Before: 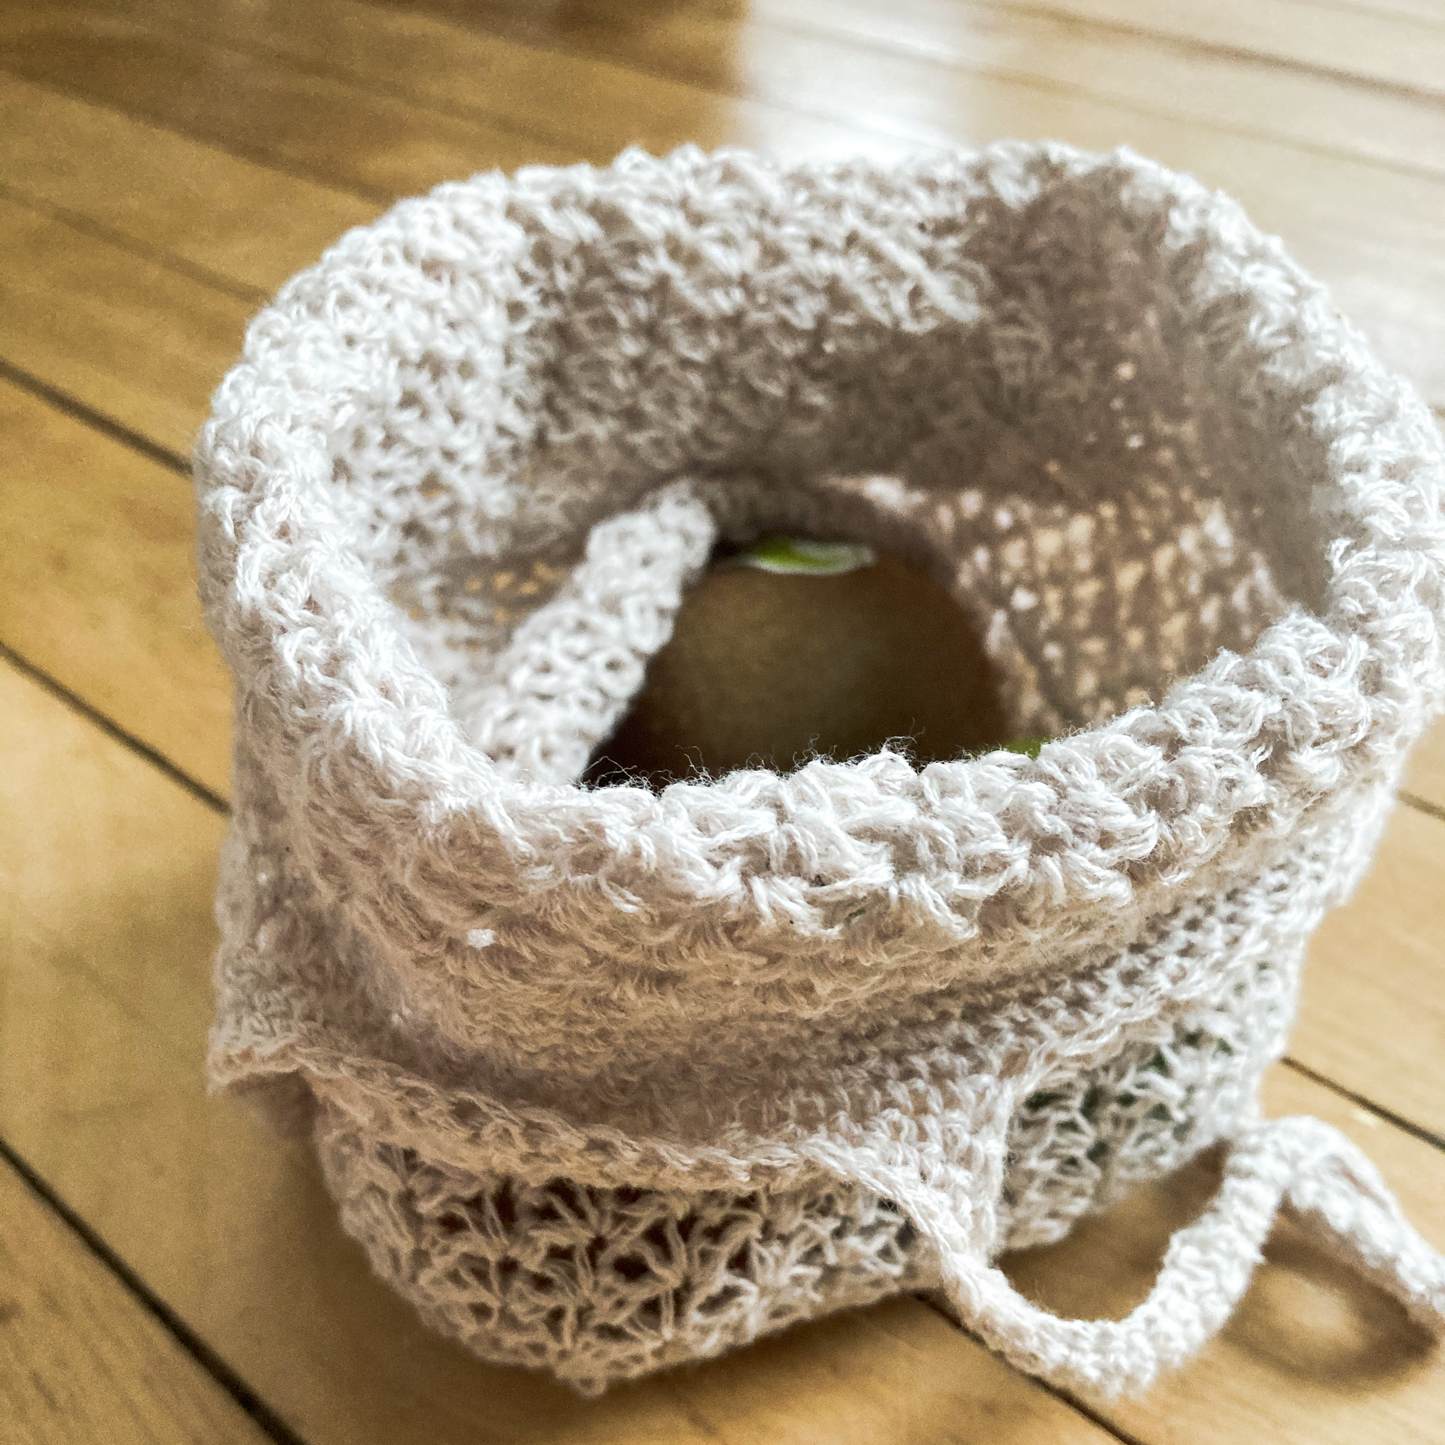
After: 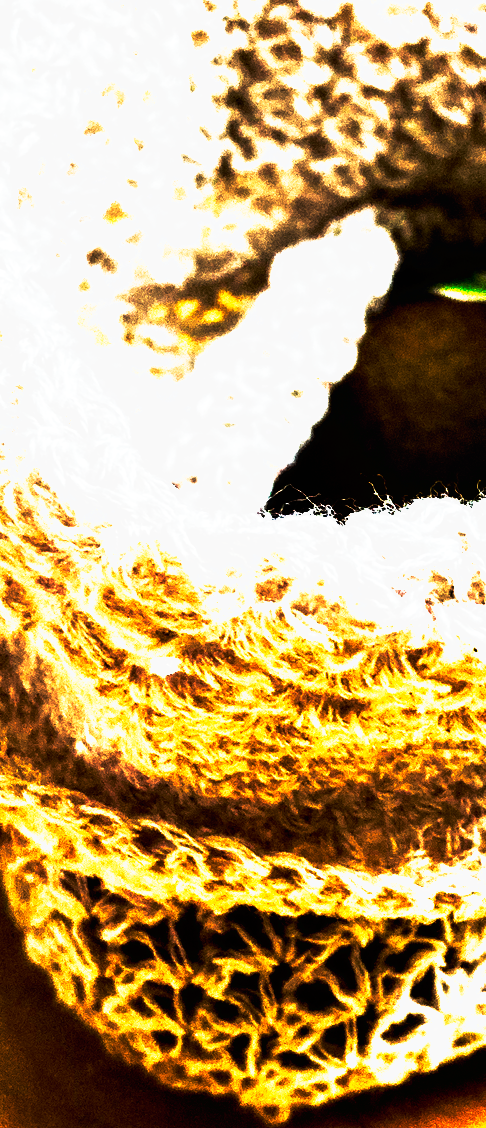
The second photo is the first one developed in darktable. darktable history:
tone curve: curves: ch0 [(0, 0) (0.003, 0.001) (0.011, 0.003) (0.025, 0.003) (0.044, 0.003) (0.069, 0.003) (0.1, 0.006) (0.136, 0.007) (0.177, 0.009) (0.224, 0.007) (0.277, 0.026) (0.335, 0.126) (0.399, 0.254) (0.468, 0.493) (0.543, 0.892) (0.623, 0.984) (0.709, 0.979) (0.801, 0.979) (0.898, 0.982) (1, 1)], preserve colors none
crop and rotate: left 21.897%, top 18.886%, right 44.409%, bottom 2.99%
